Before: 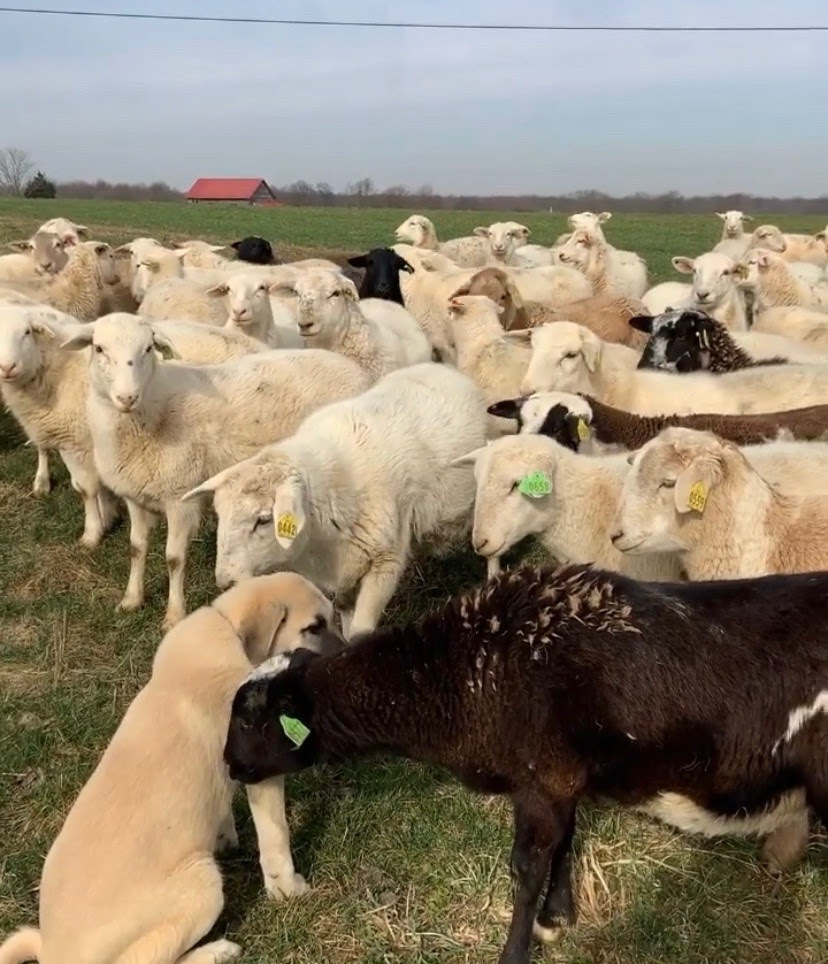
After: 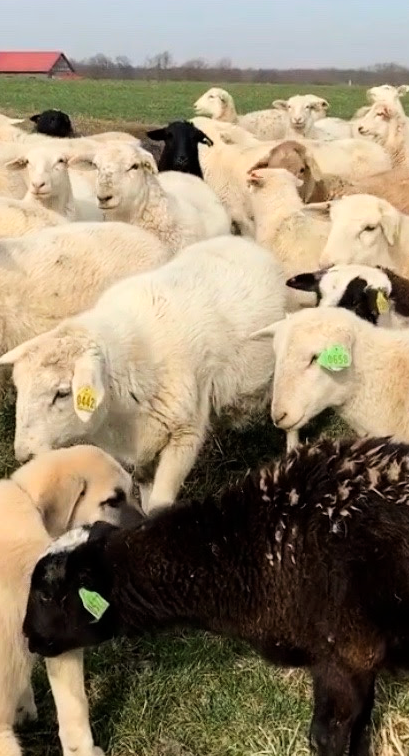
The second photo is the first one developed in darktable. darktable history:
tone curve: curves: ch0 [(0, 0) (0.004, 0.001) (0.133, 0.112) (0.325, 0.362) (0.832, 0.893) (1, 1)], color space Lab, linked channels, preserve colors none
crop and rotate: angle 0.02°, left 24.353%, top 13.219%, right 26.156%, bottom 8.224%
